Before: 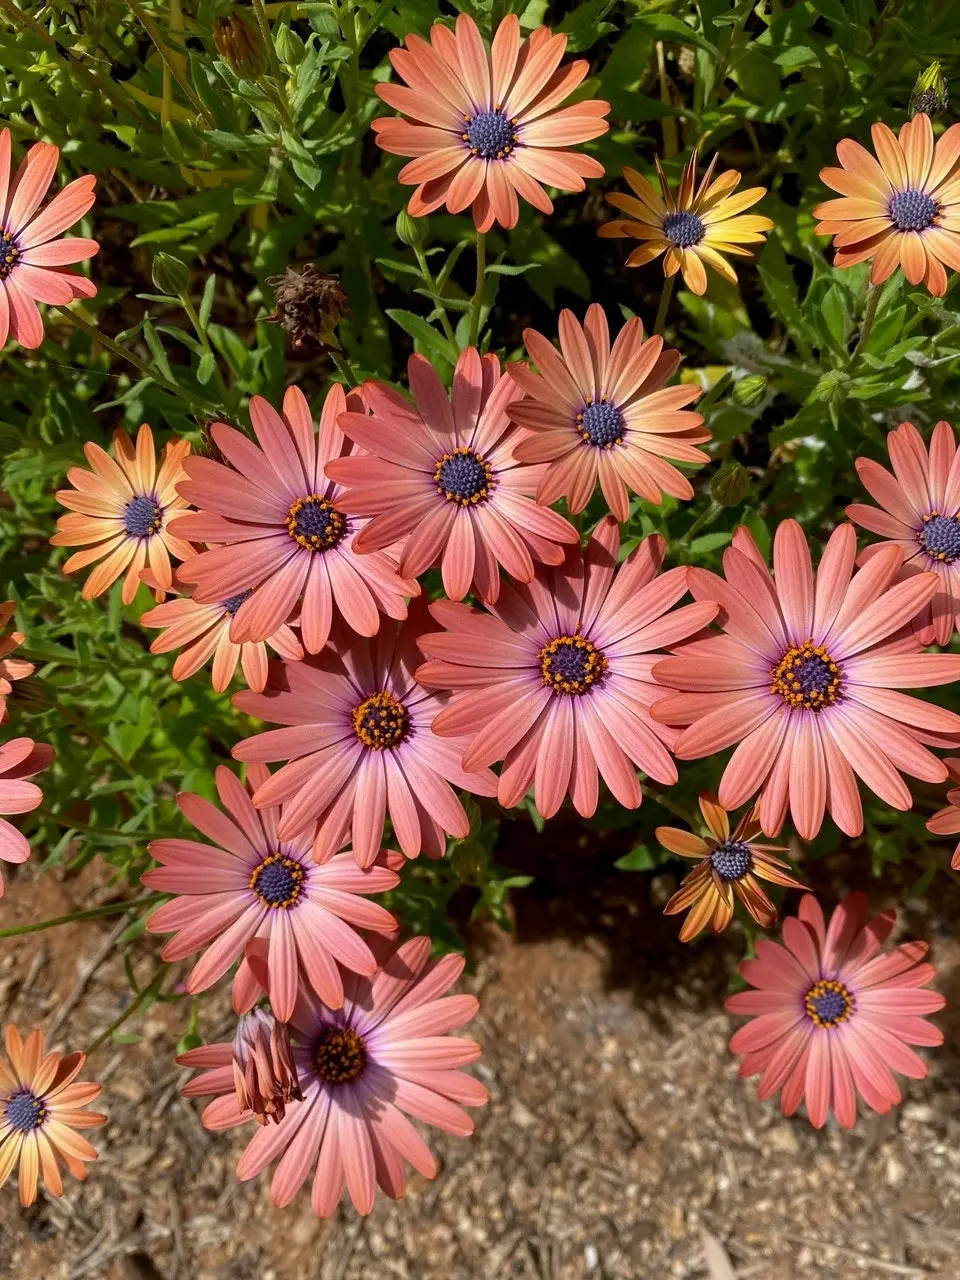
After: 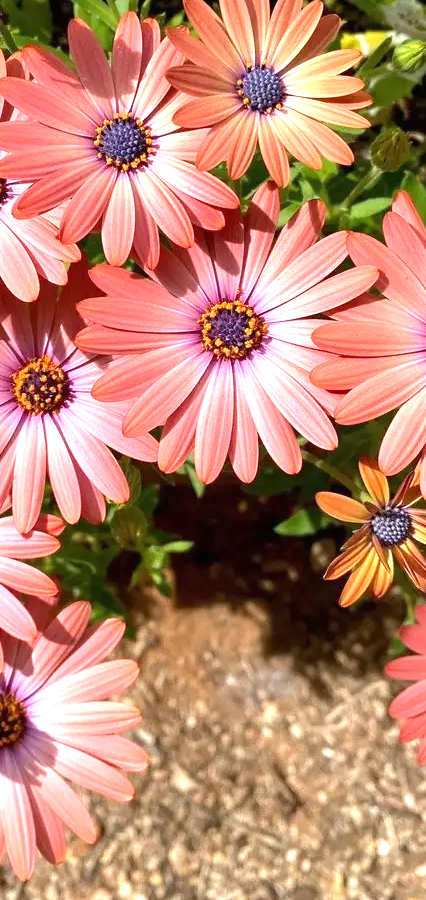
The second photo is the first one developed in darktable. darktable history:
exposure: black level correction 0, exposure 1.173 EV, compensate exposure bias true, compensate highlight preservation false
crop: left 35.432%, top 26.233%, right 20.145%, bottom 3.432%
